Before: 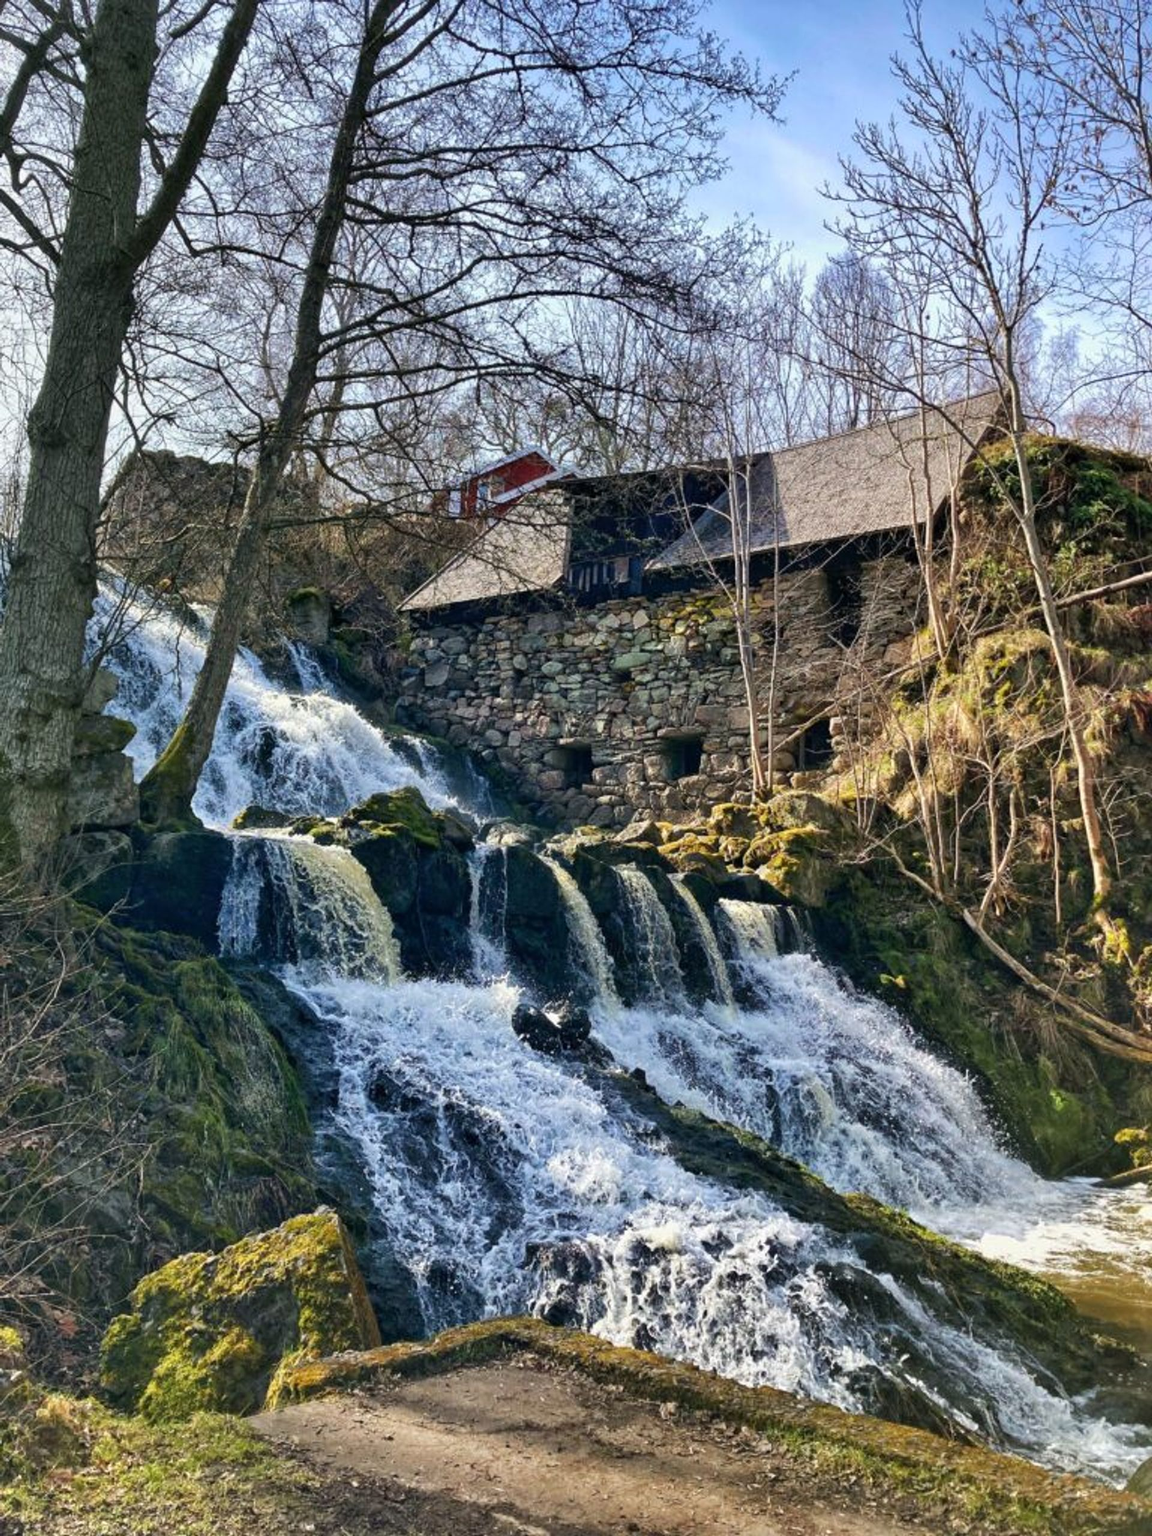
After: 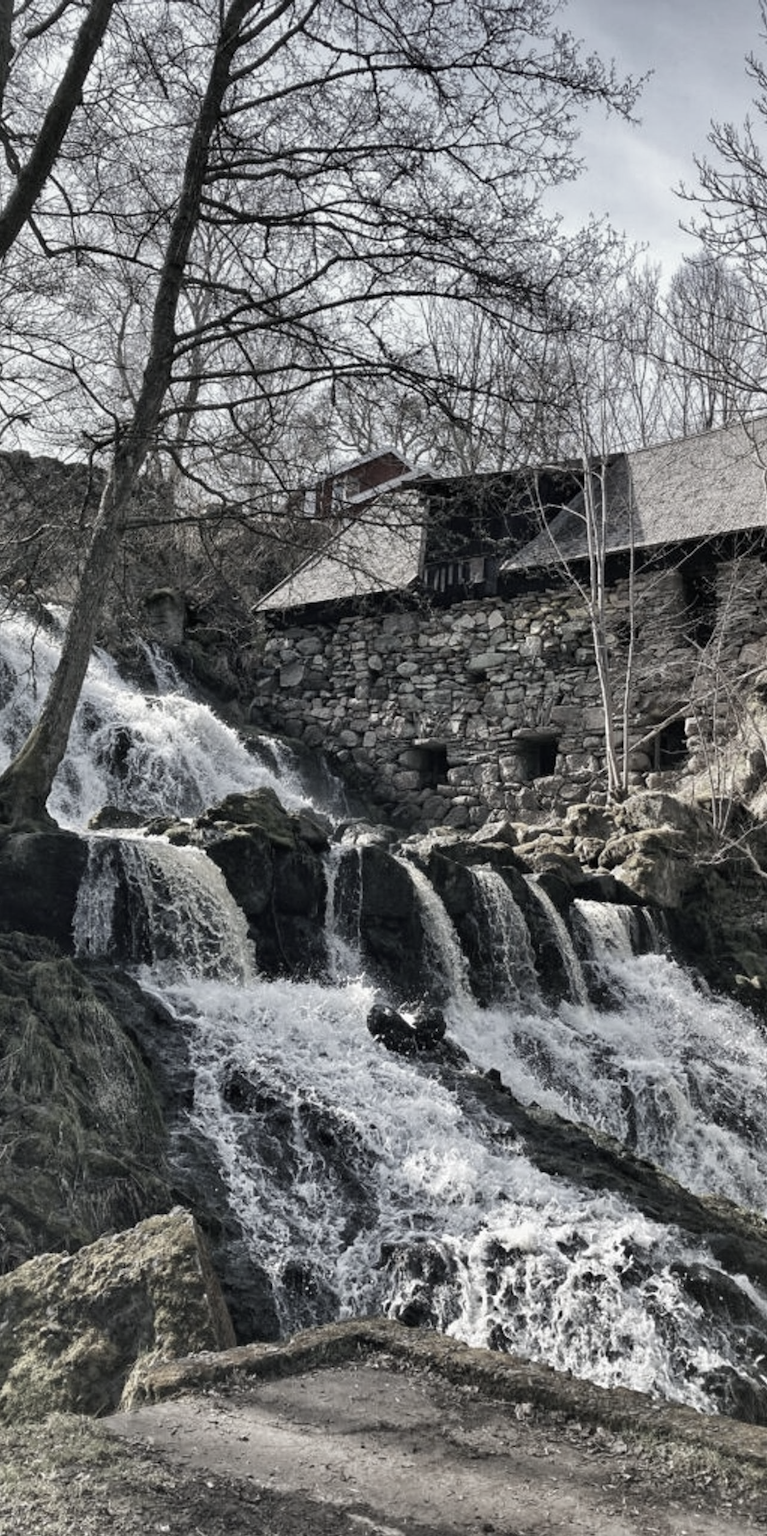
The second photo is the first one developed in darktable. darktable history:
color correction: saturation 0.2
crop and rotate: left 12.648%, right 20.685%
